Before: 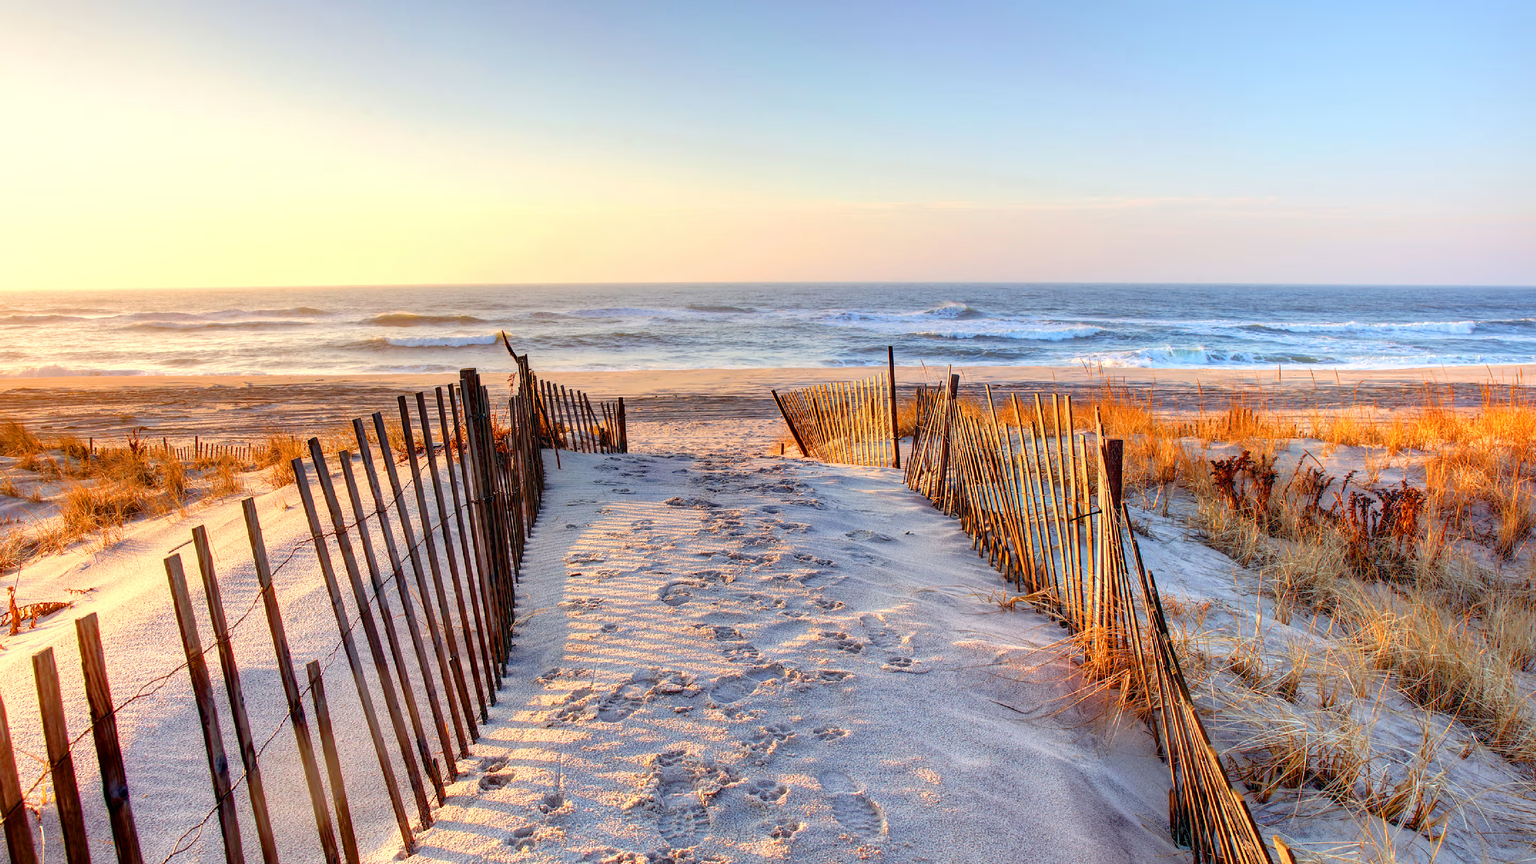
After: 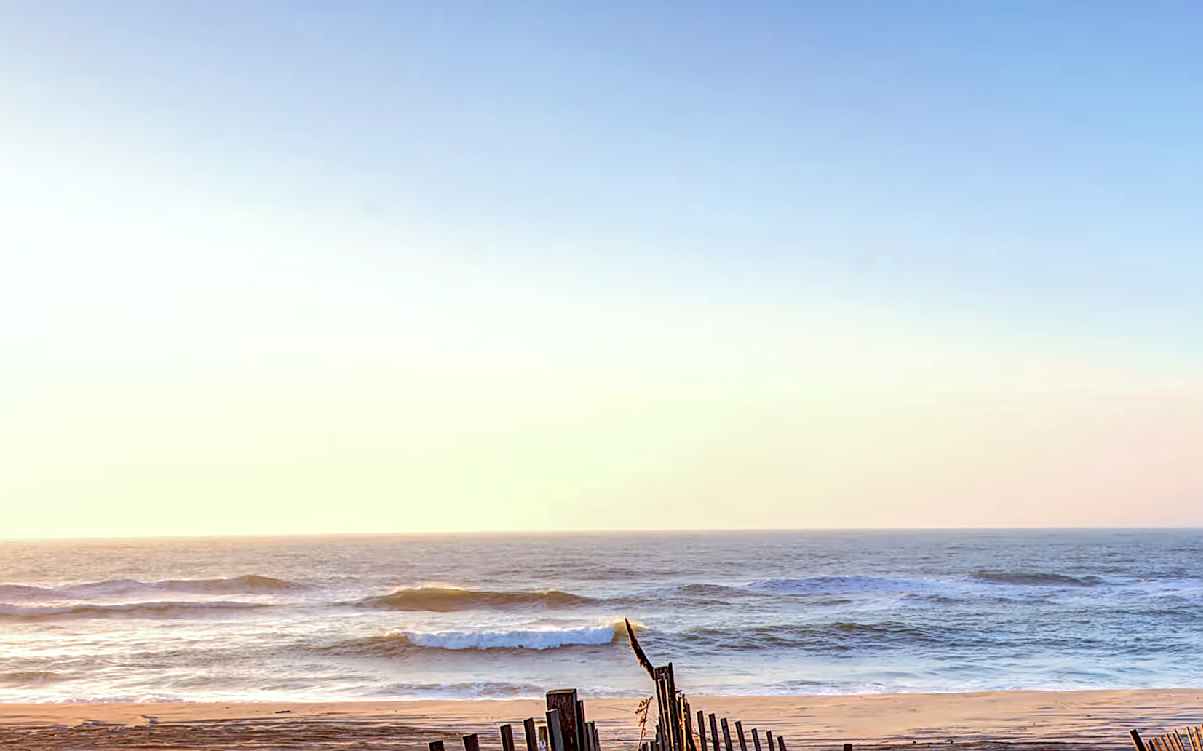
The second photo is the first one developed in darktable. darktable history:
local contrast: detail 130%
color calibration: gray › normalize channels true, x 0.37, y 0.382, temperature 4319.15 K, gamut compression 0.002
crop and rotate: left 10.996%, top 0.075%, right 47.216%, bottom 53.531%
exposure: black level correction 0.001, compensate highlight preservation false
velvia: on, module defaults
color correction: highlights b* -0.042, saturation 0.849
sharpen: on, module defaults
